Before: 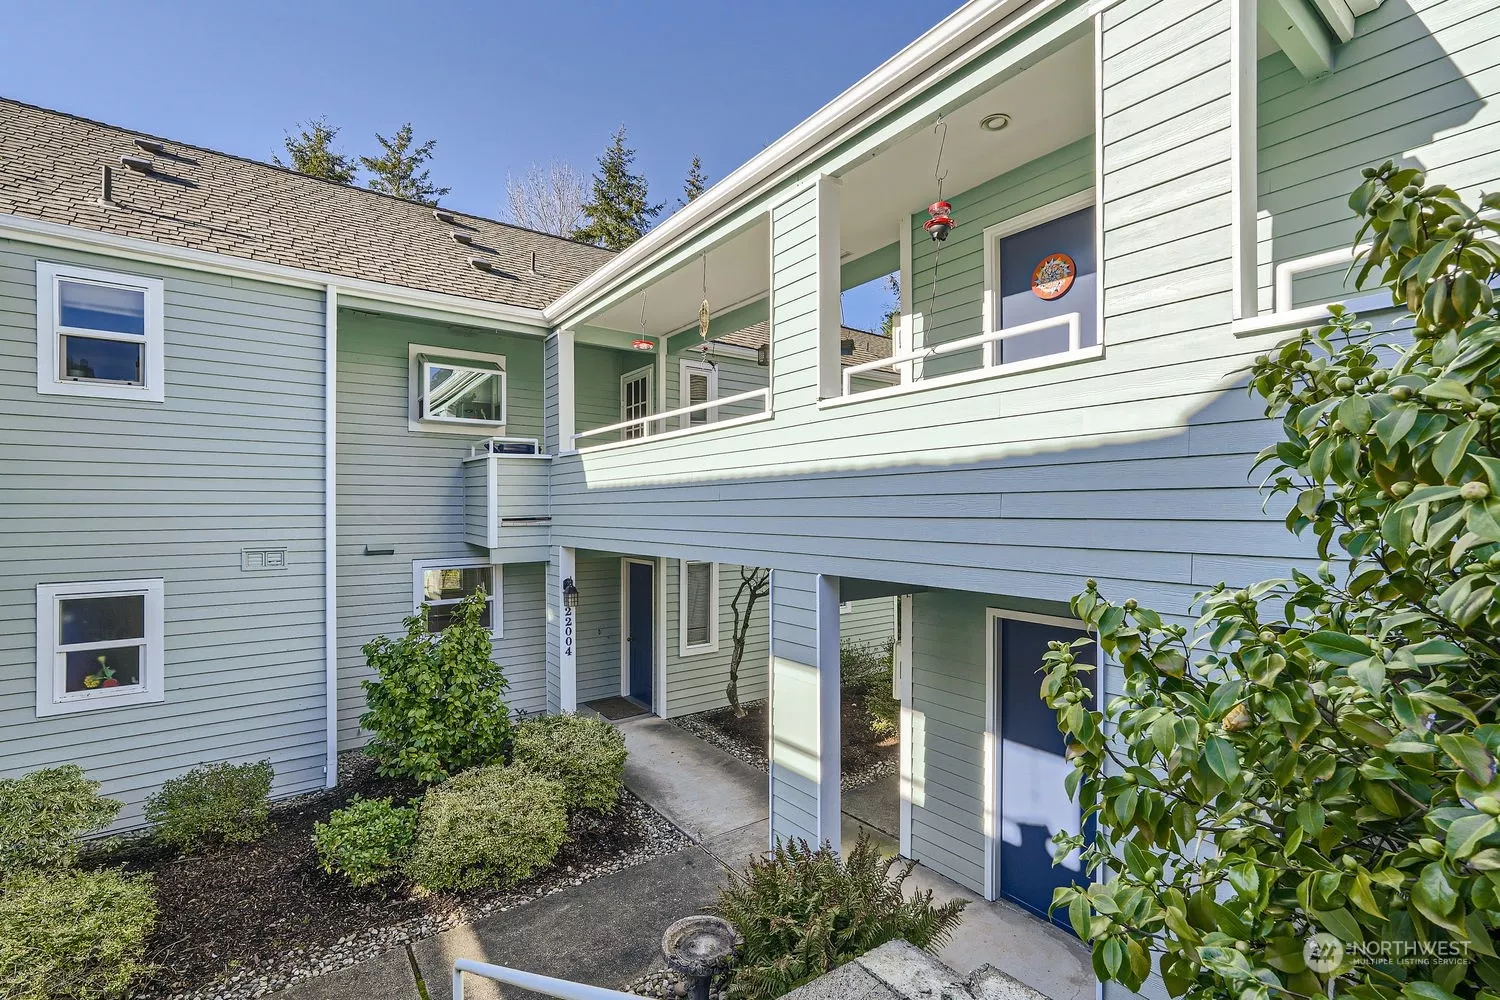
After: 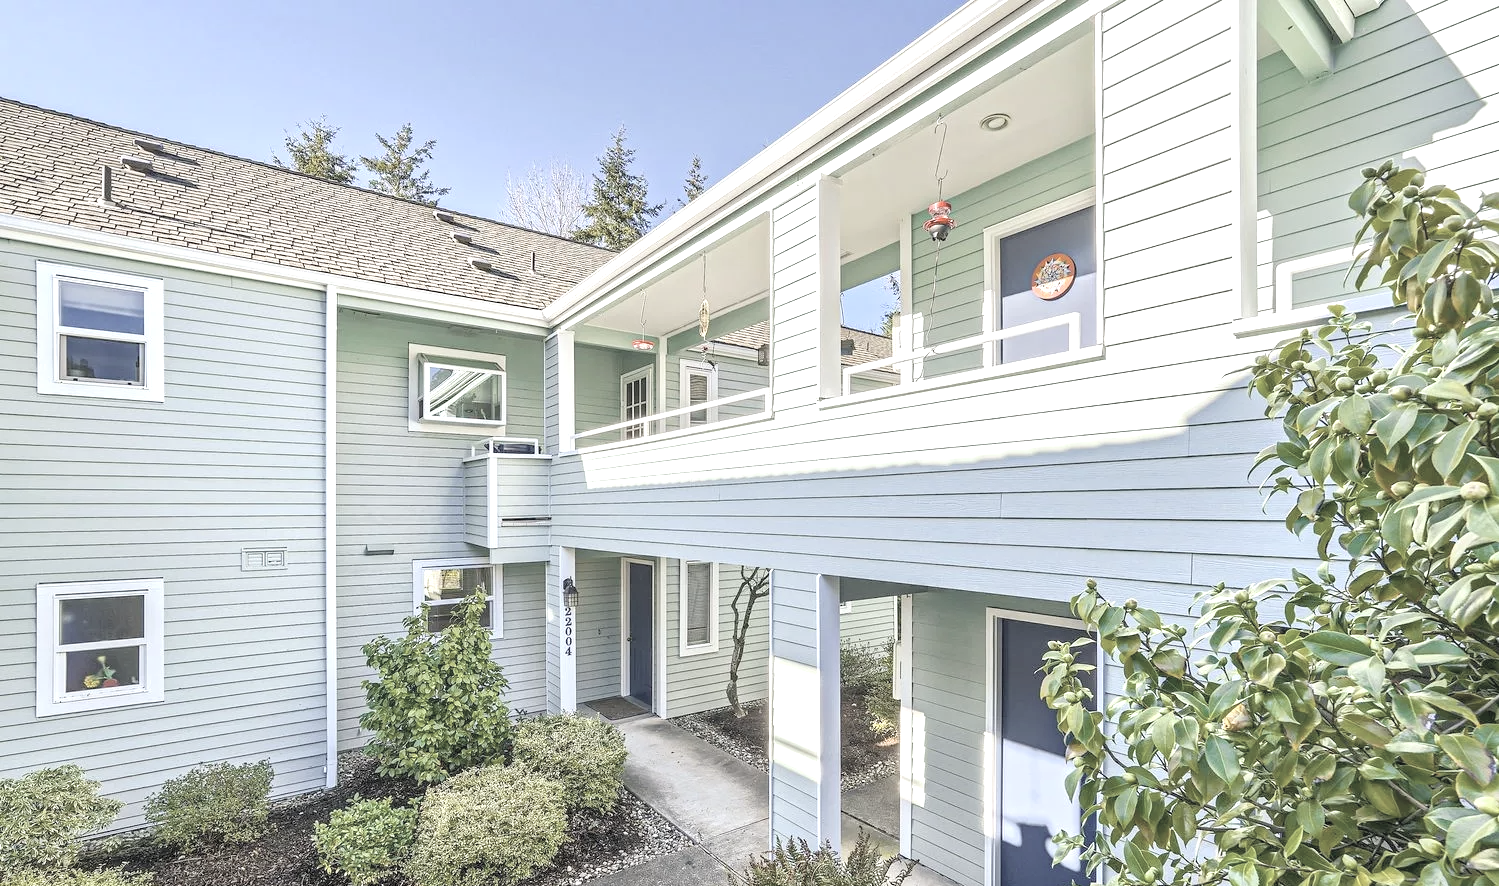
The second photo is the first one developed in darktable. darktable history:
crop and rotate: top 0%, bottom 11.367%
contrast brightness saturation: brightness 0.189, saturation -0.51
exposure: exposure 0.771 EV, compensate exposure bias true, compensate highlight preservation false
color balance rgb: perceptual saturation grading › global saturation 19.636%
